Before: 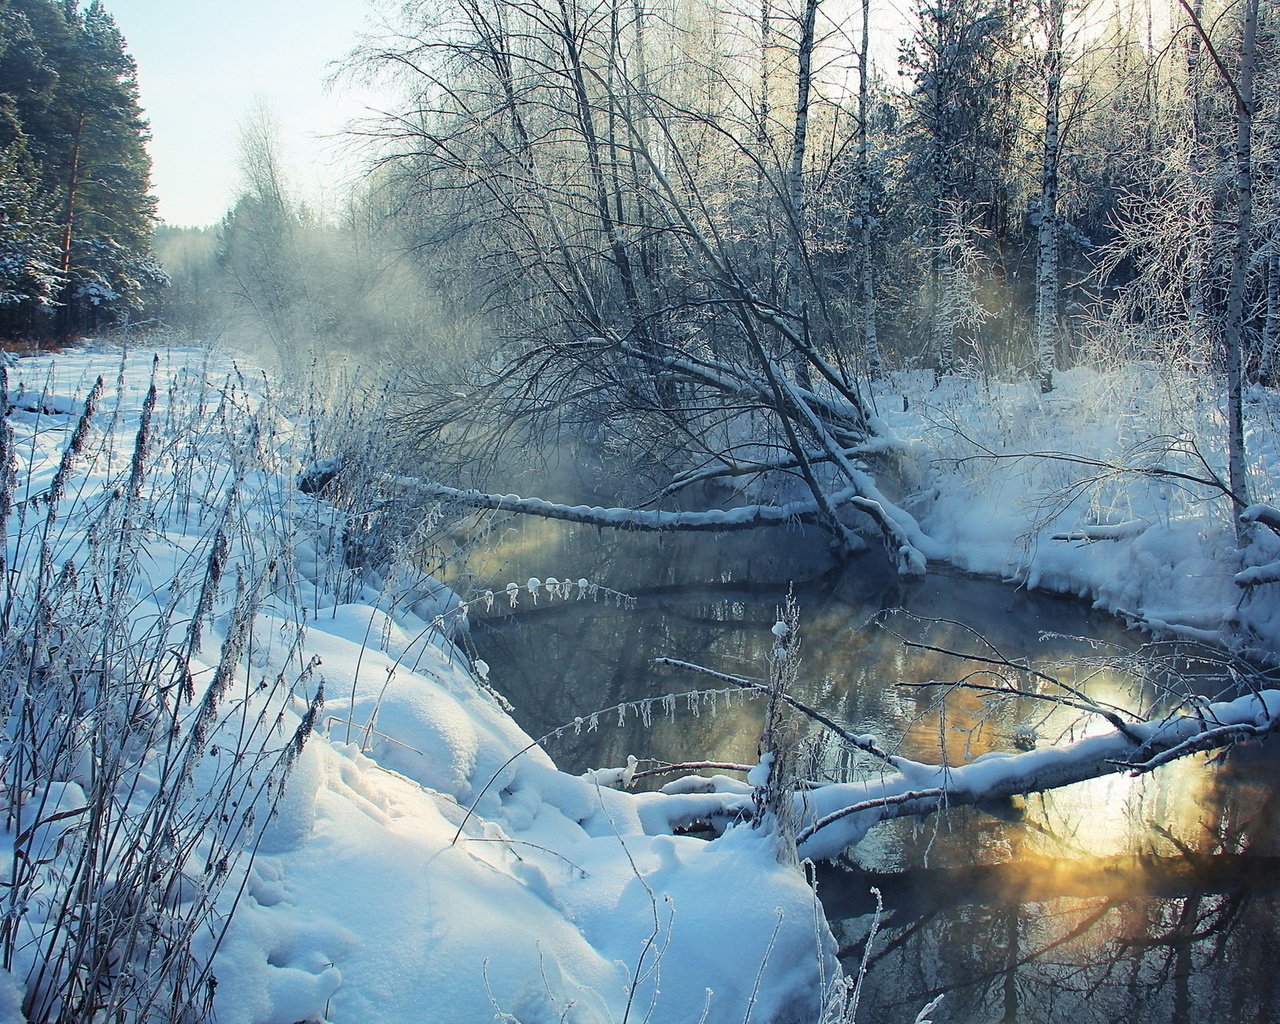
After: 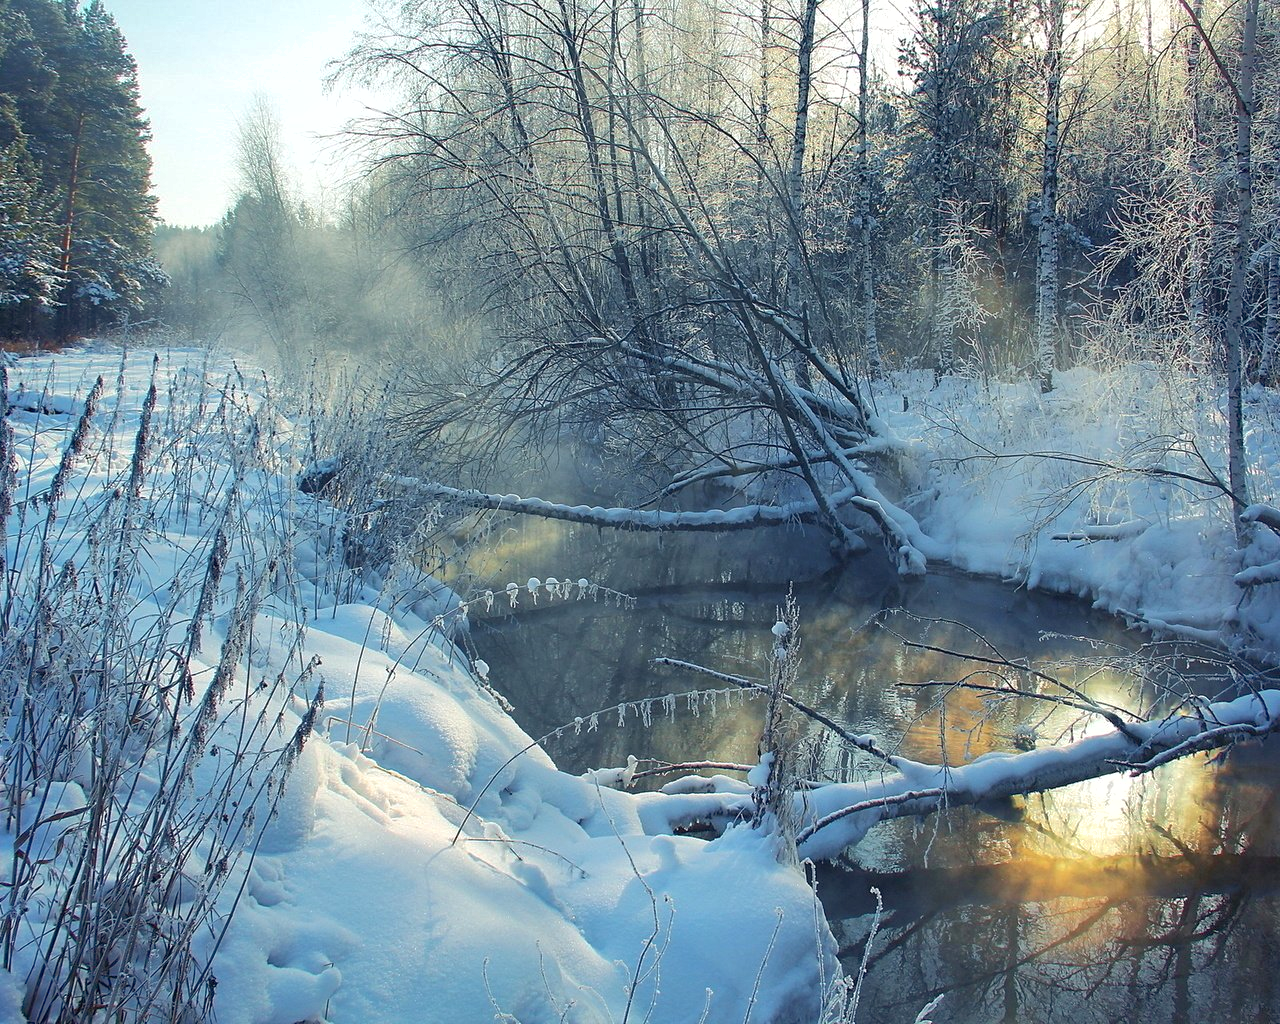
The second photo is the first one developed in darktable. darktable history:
shadows and highlights: highlights color adjustment 39.62%
exposure: exposure 0.127 EV, compensate highlight preservation false
